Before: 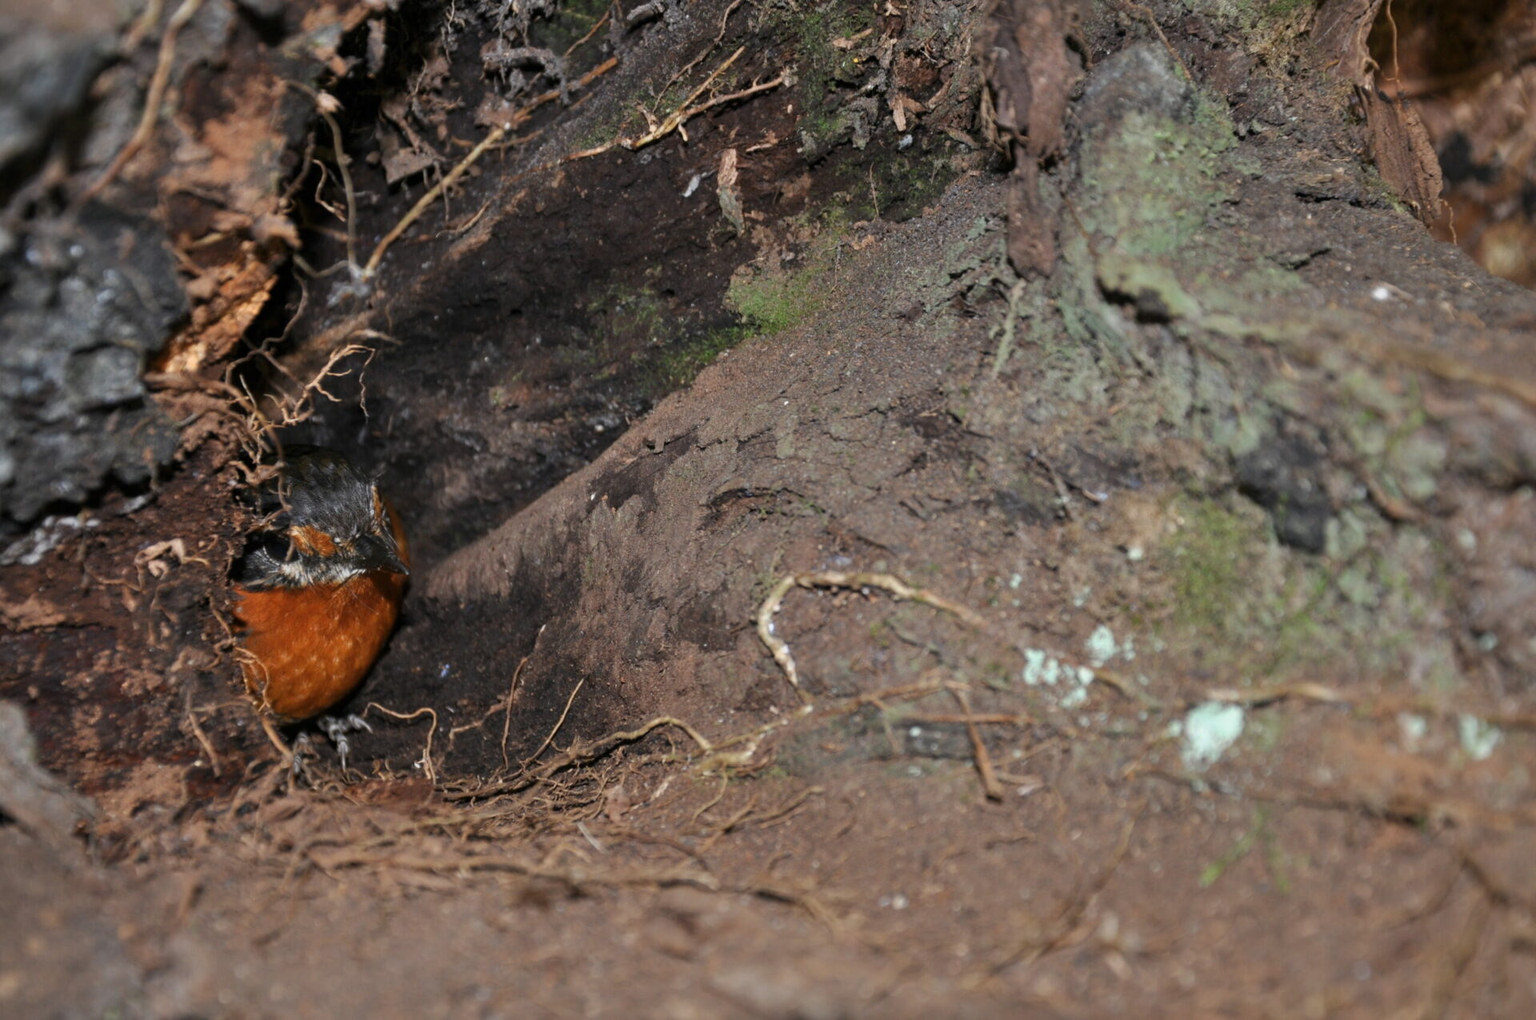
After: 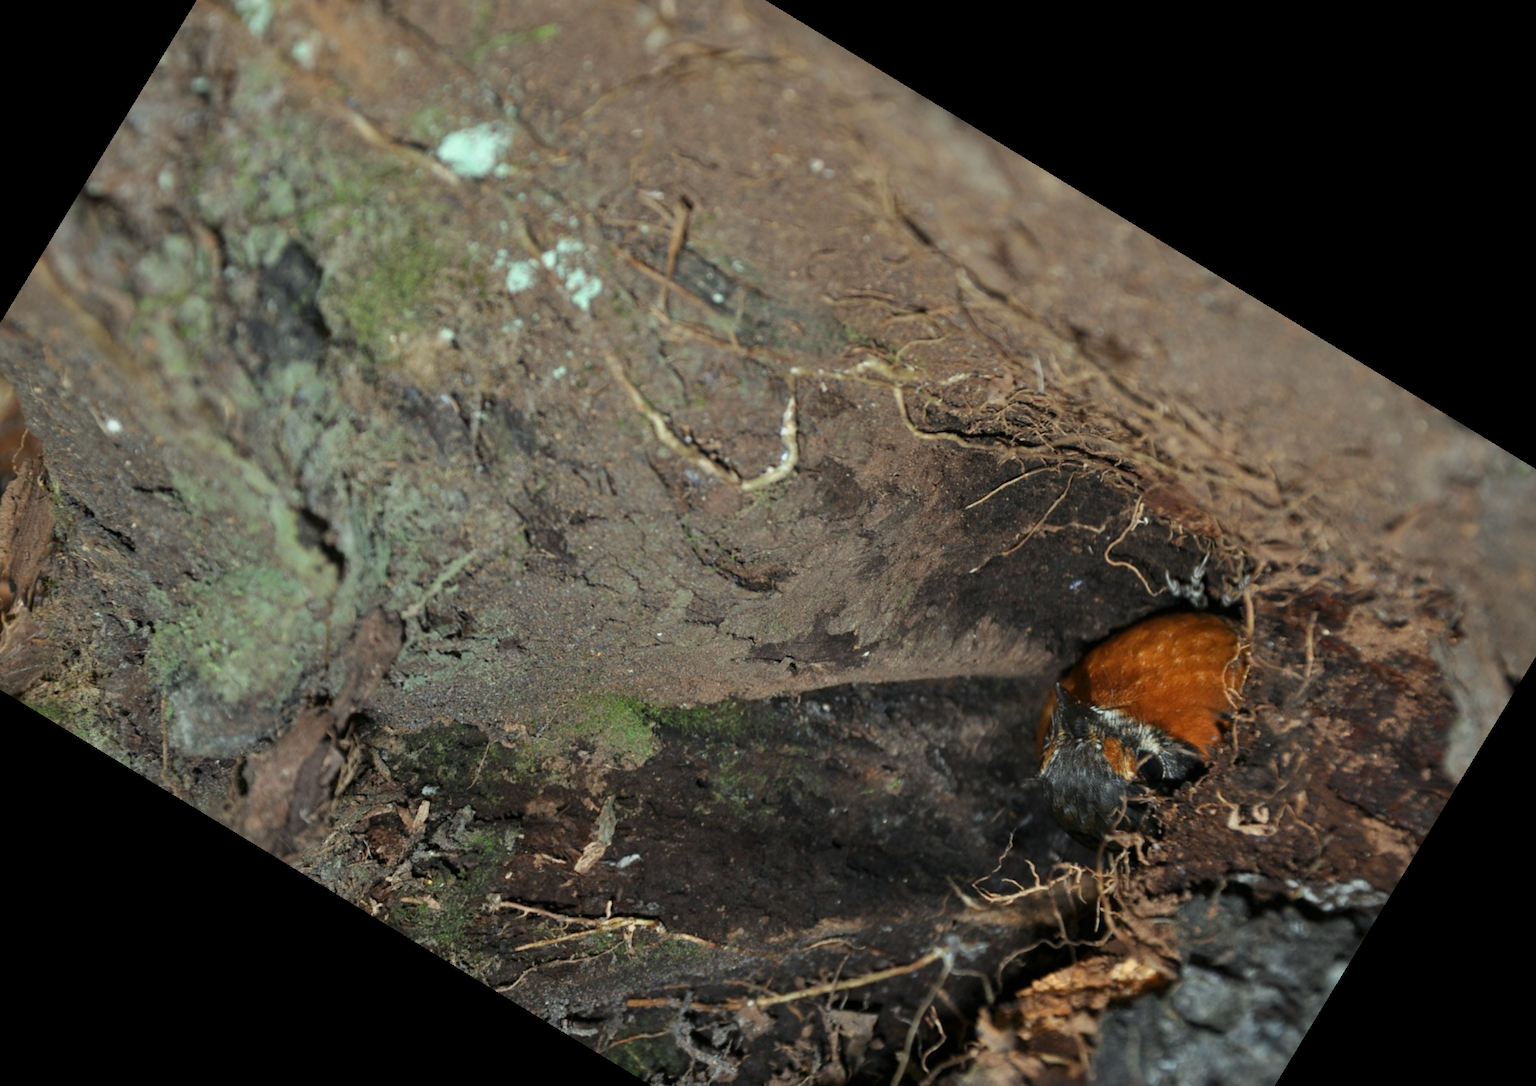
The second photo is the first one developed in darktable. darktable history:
crop and rotate: angle 148.68°, left 9.111%, top 15.603%, right 4.588%, bottom 17.041%
color correction: highlights a* -8, highlights b* 3.1
